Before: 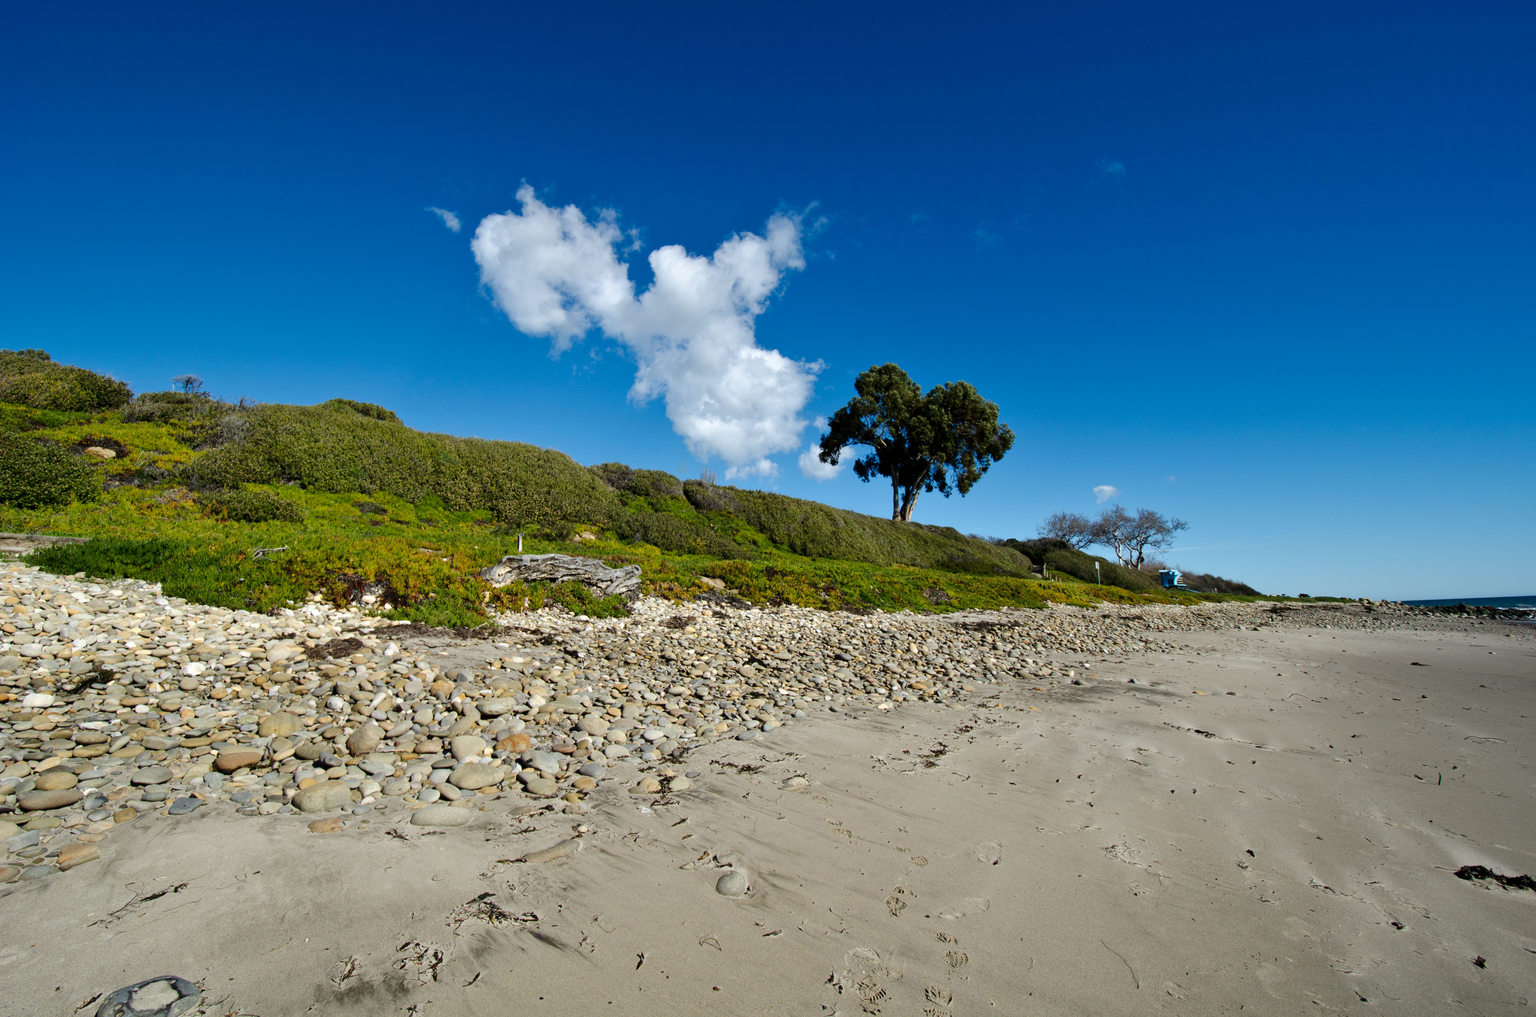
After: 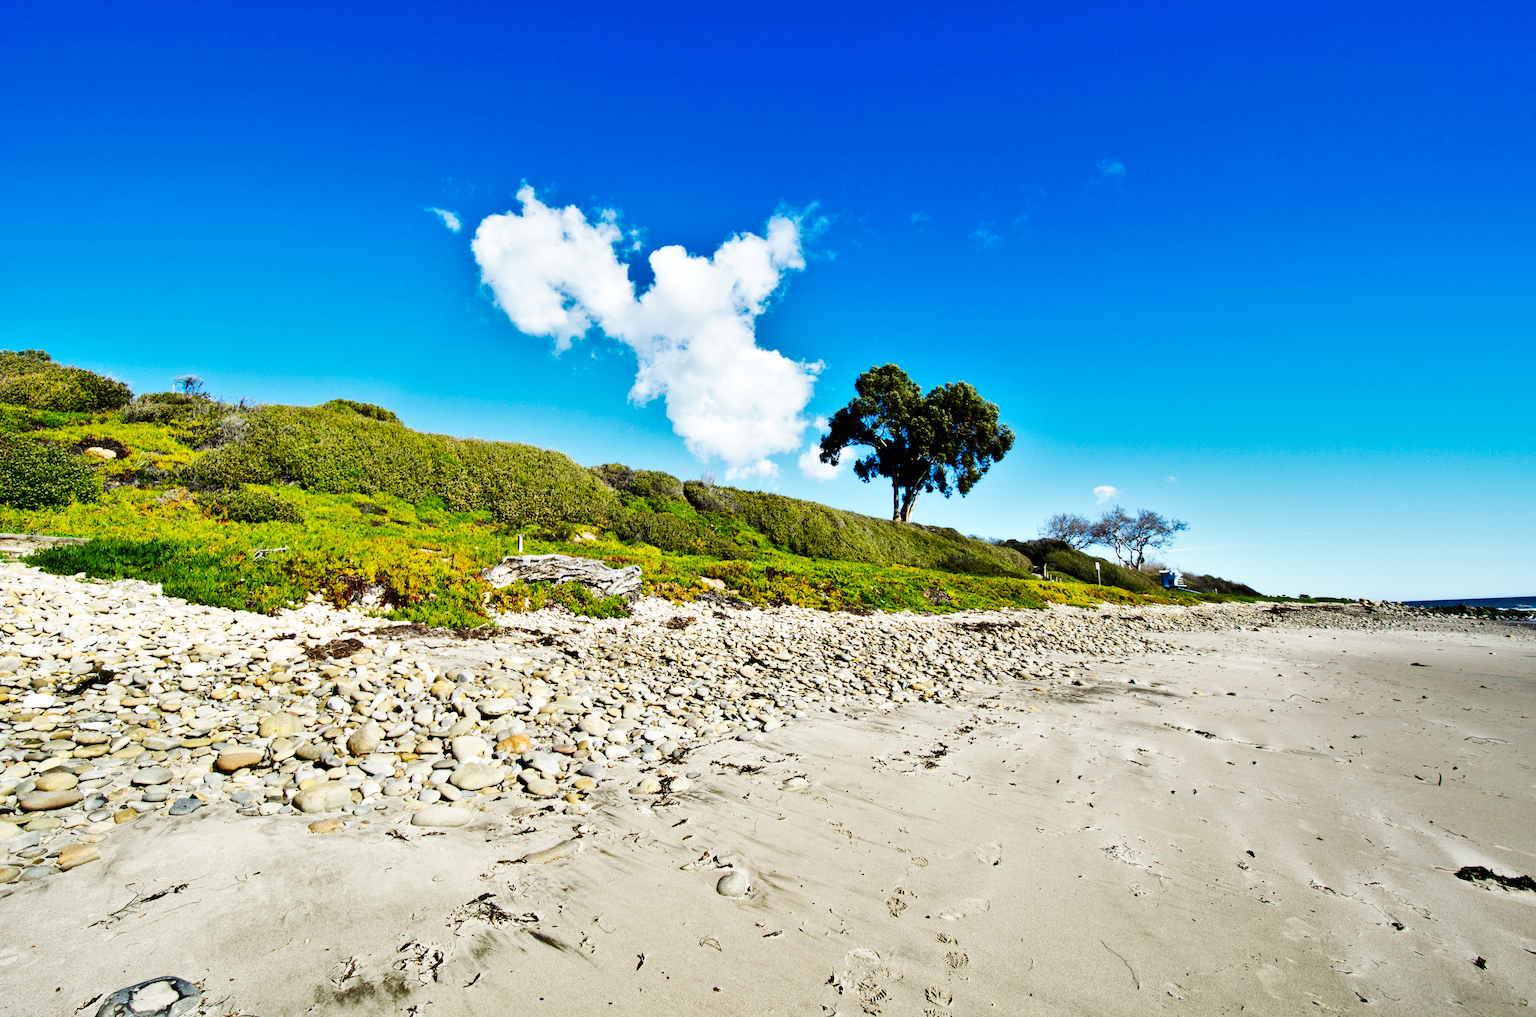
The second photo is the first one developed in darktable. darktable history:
shadows and highlights: shadows 52.42, soften with gaussian
base curve: curves: ch0 [(0, 0) (0.007, 0.004) (0.027, 0.03) (0.046, 0.07) (0.207, 0.54) (0.442, 0.872) (0.673, 0.972) (1, 1)], preserve colors none
